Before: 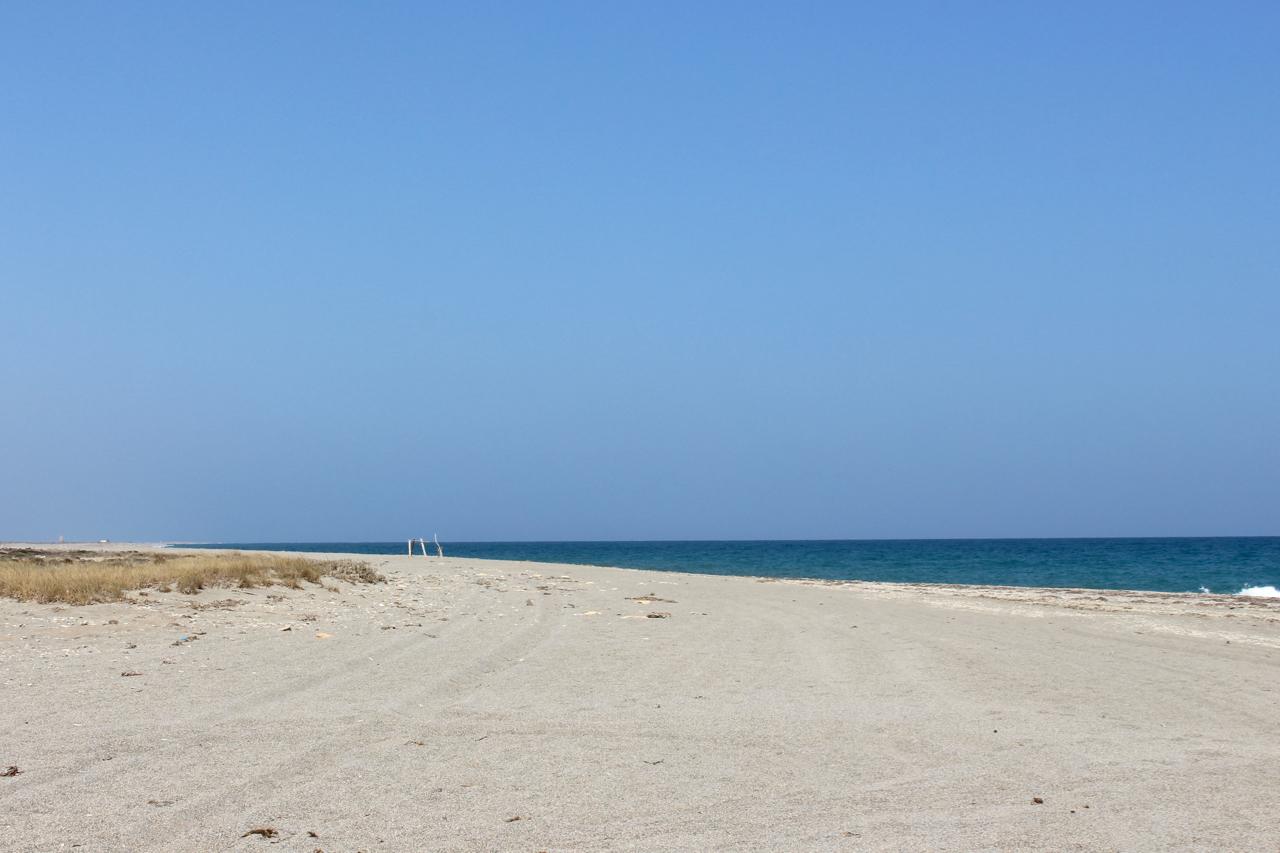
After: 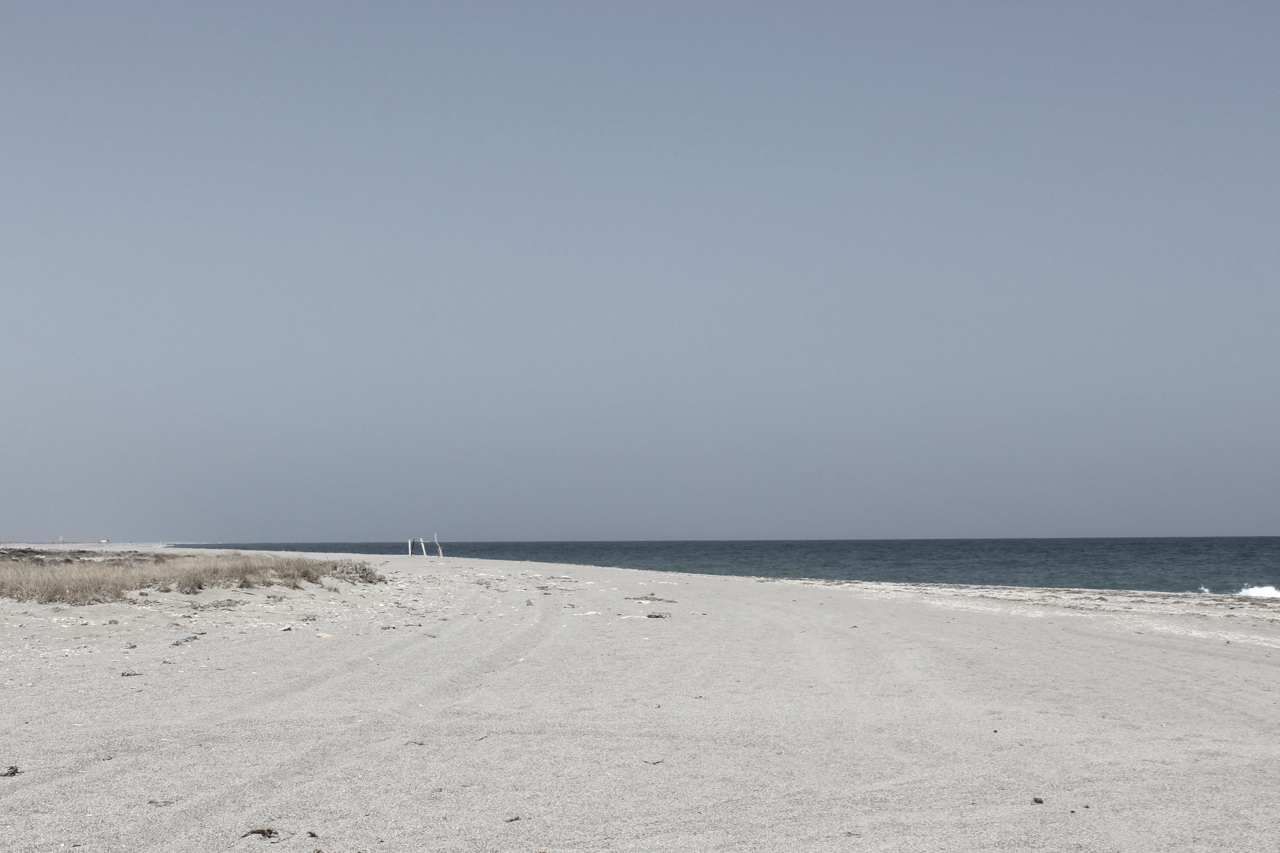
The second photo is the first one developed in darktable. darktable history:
color zones: curves: ch1 [(0, 0.153) (0.143, 0.15) (0.286, 0.151) (0.429, 0.152) (0.571, 0.152) (0.714, 0.151) (0.857, 0.151) (1, 0.153)]
color correction: saturation 1.11
color balance: input saturation 99%
